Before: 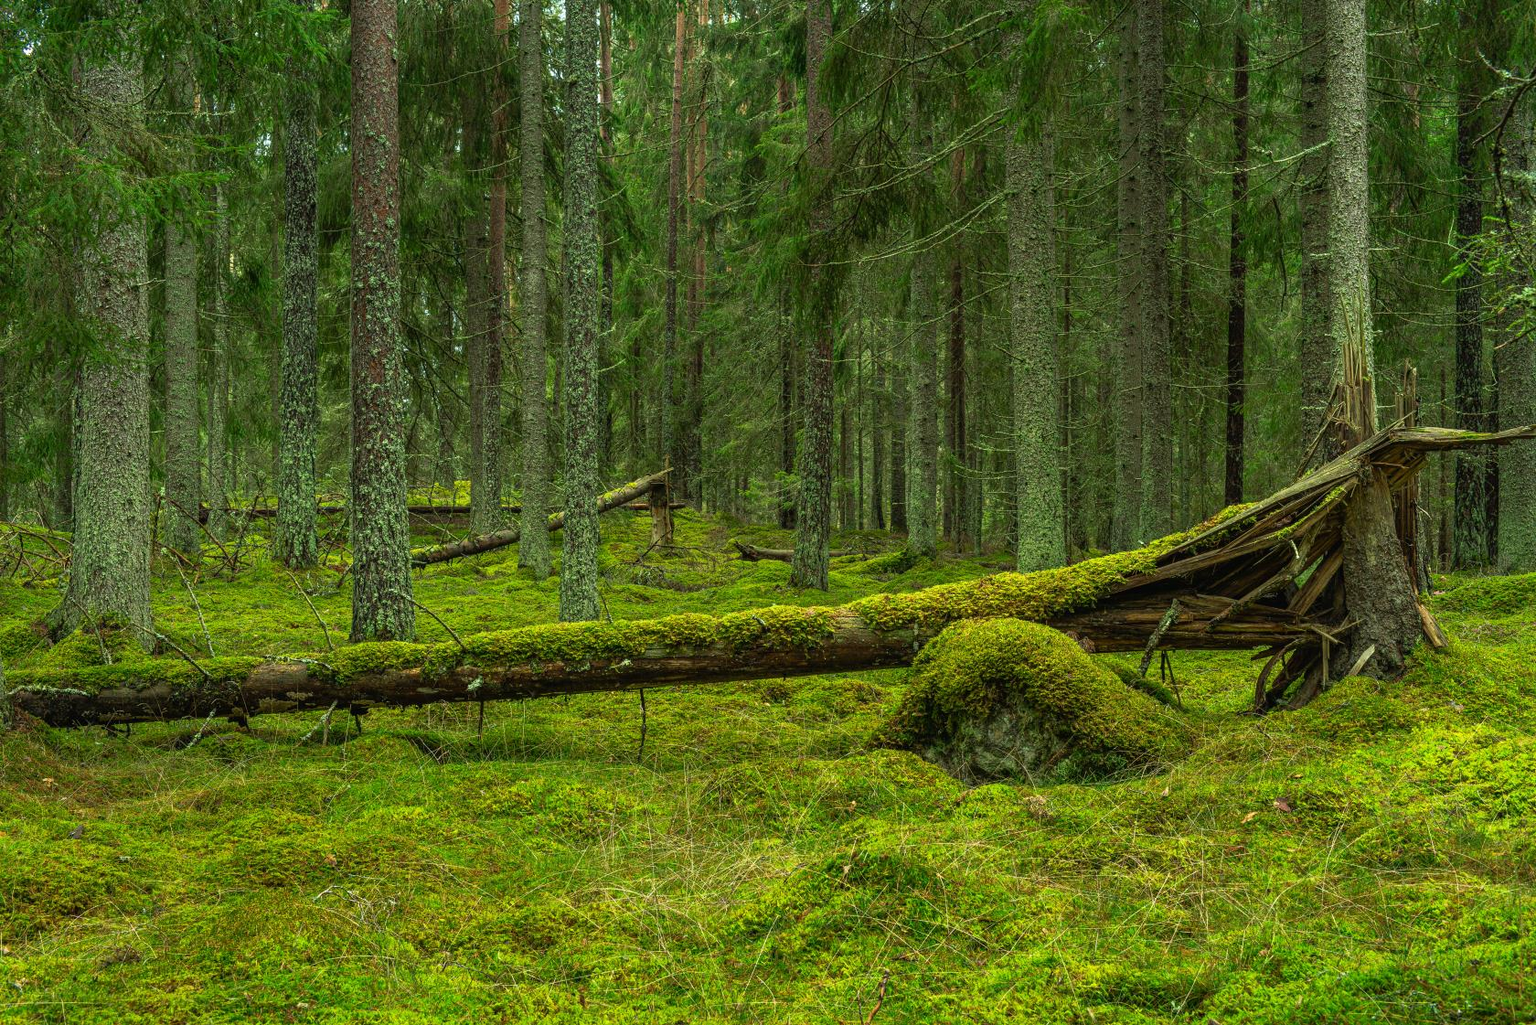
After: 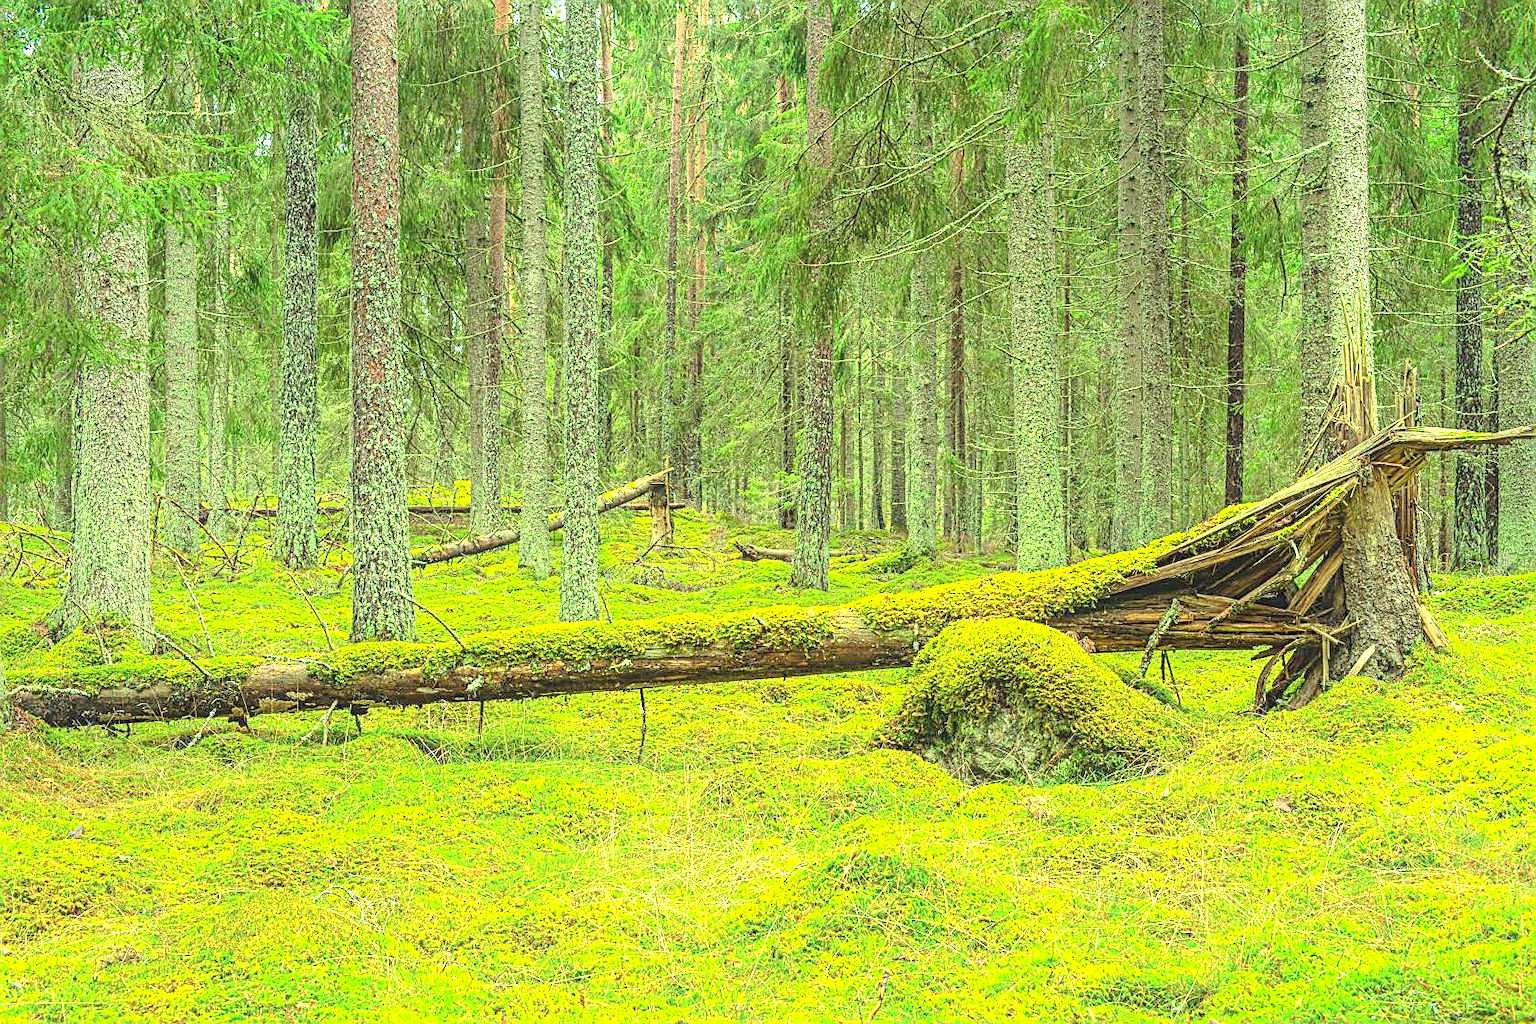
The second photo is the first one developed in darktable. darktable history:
contrast equalizer: y [[0.439, 0.44, 0.442, 0.457, 0.493, 0.498], [0.5 ×6], [0.5 ×6], [0 ×6], [0 ×6]]
contrast brightness saturation: contrast 0.139, brightness 0.219
shadows and highlights: radius 333.32, shadows 54.73, highlights -98.55, compress 94.19%, soften with gaussian
sharpen: on, module defaults
exposure: black level correction 0.001, exposure 1.998 EV, compensate highlight preservation false
